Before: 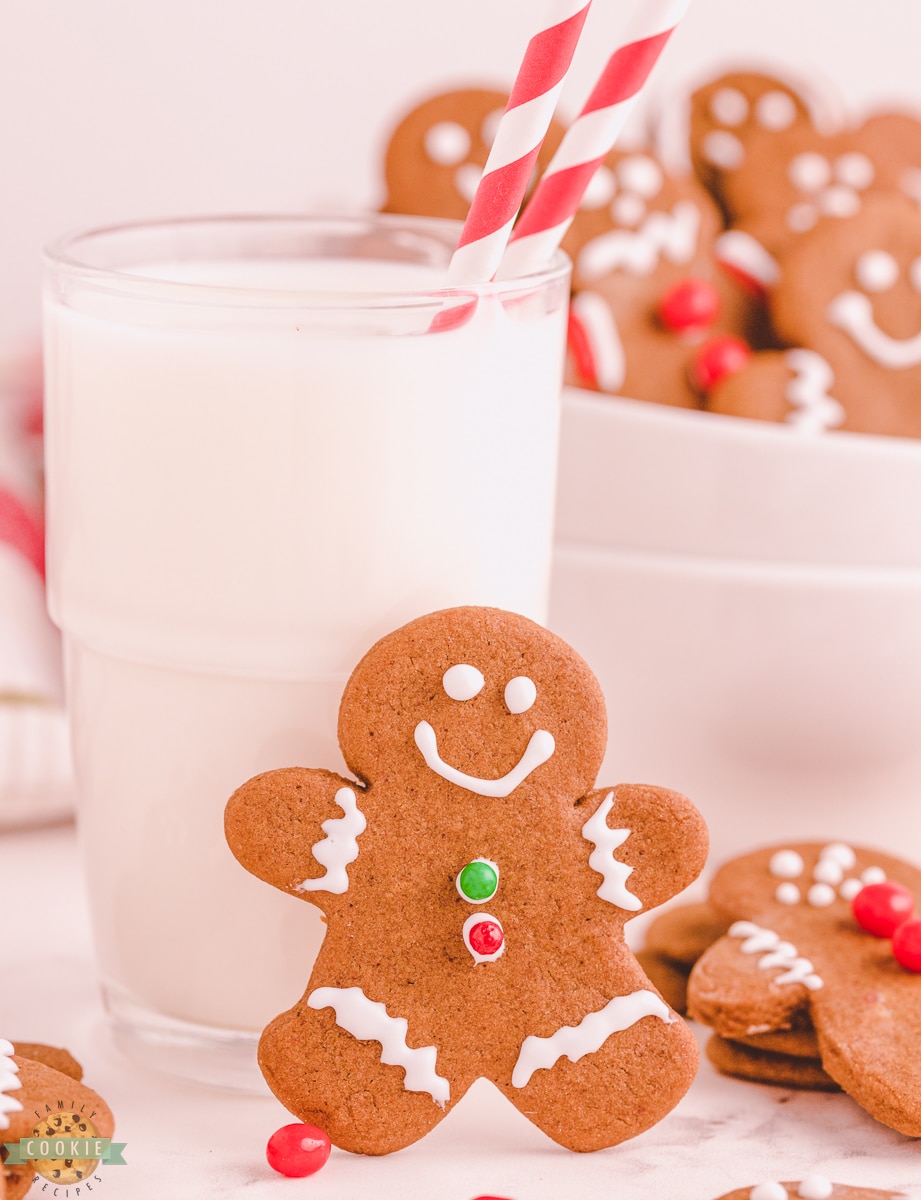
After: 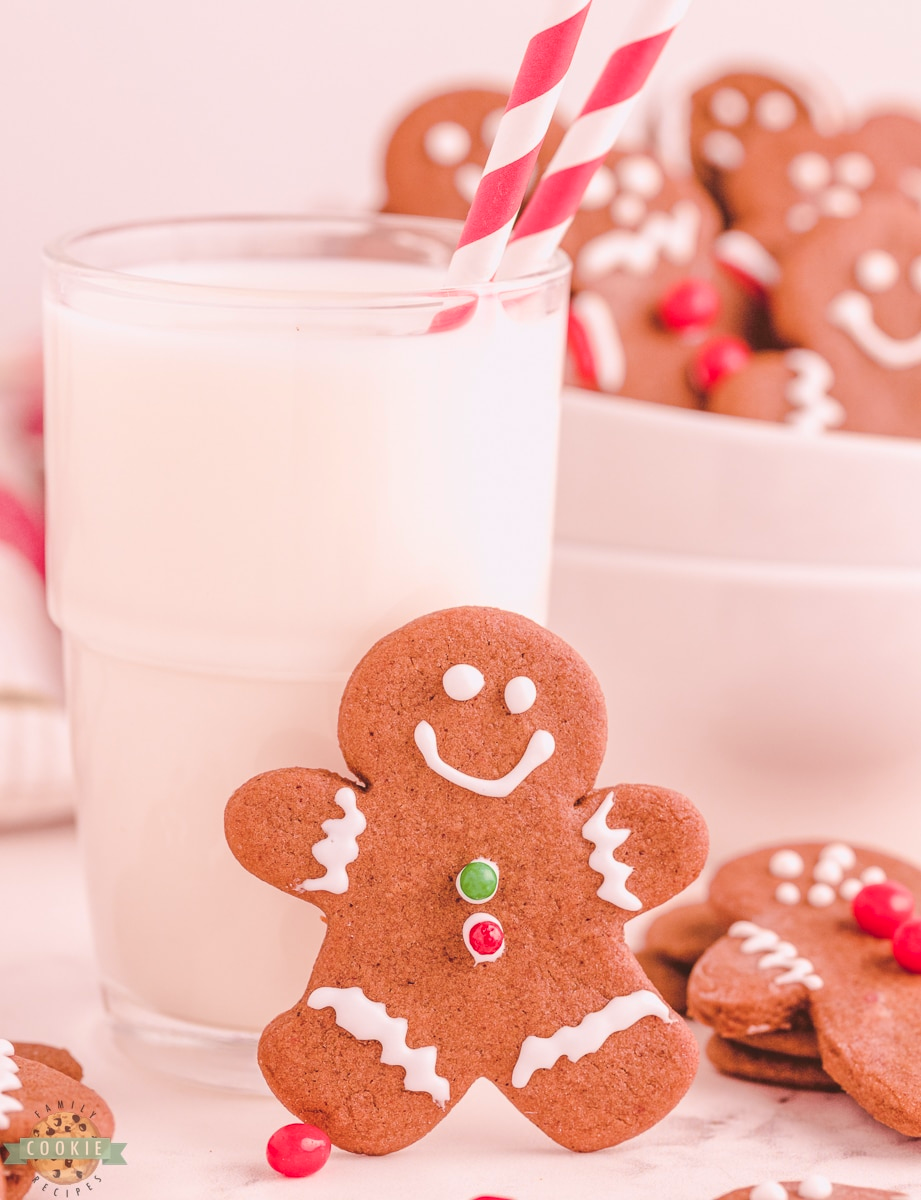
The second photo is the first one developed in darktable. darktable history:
tone curve: curves: ch1 [(0, 0) (0.214, 0.291) (0.372, 0.44) (0.463, 0.476) (0.498, 0.502) (0.521, 0.531) (1, 1)]; ch2 [(0, 0) (0.456, 0.447) (0.5, 0.5) (0.547, 0.557) (0.592, 0.57) (0.631, 0.602) (1, 1)], color space Lab, independent channels, preserve colors none
